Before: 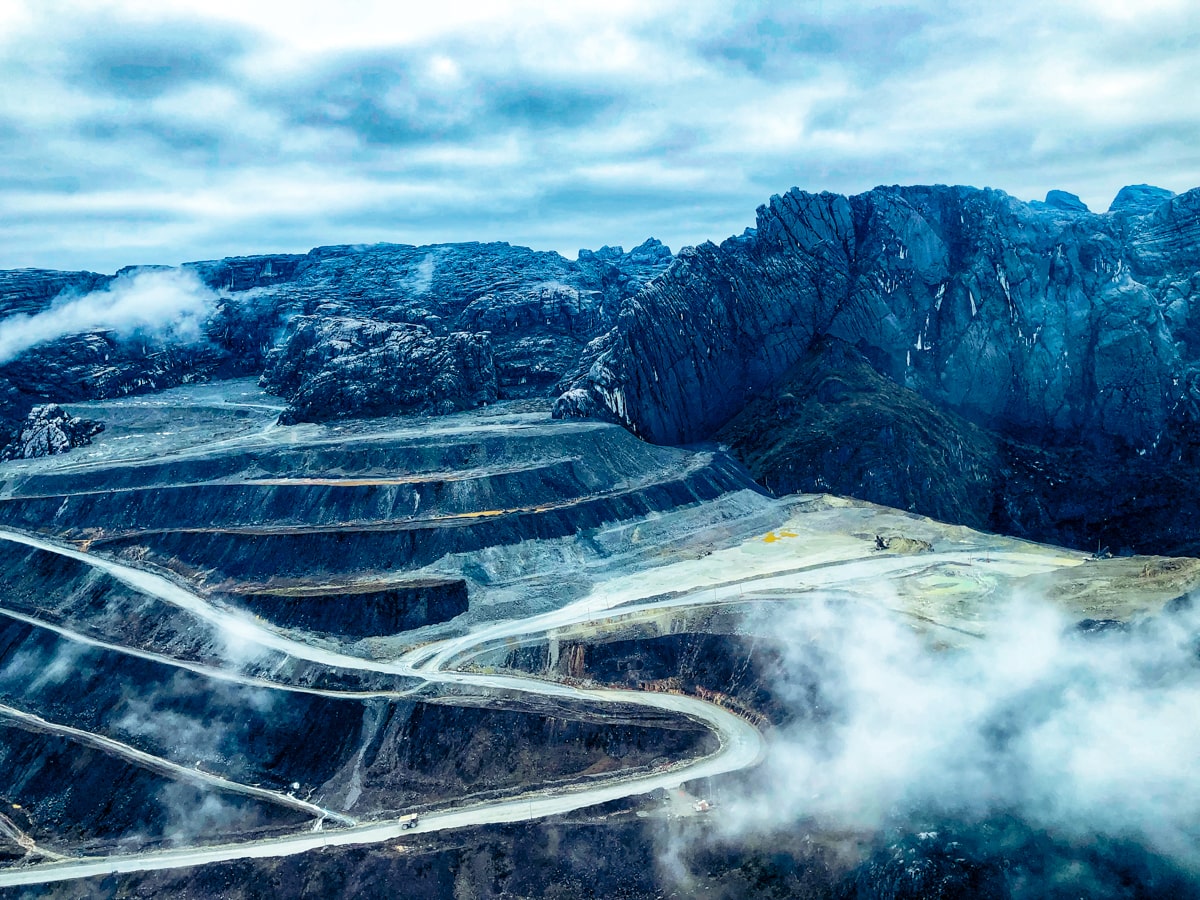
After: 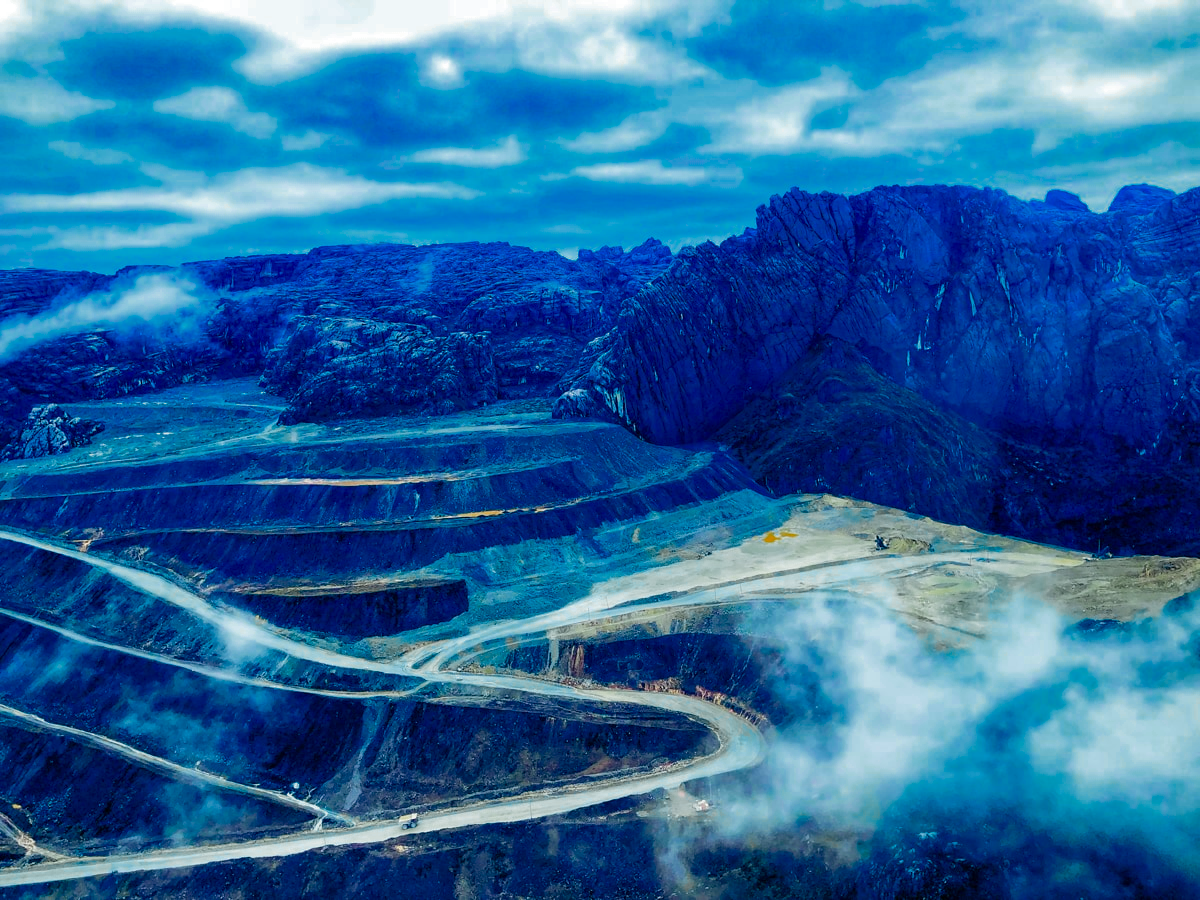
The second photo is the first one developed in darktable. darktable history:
shadows and highlights: radius 125.46, shadows 30.51, highlights -30.51, low approximation 0.01, soften with gaussian
color zones: curves: ch0 [(0, 0.553) (0.123, 0.58) (0.23, 0.419) (0.468, 0.155) (0.605, 0.132) (0.723, 0.063) (0.833, 0.172) (0.921, 0.468)]; ch1 [(0.025, 0.645) (0.229, 0.584) (0.326, 0.551) (0.537, 0.446) (0.599, 0.911) (0.708, 1) (0.805, 0.944)]; ch2 [(0.086, 0.468) (0.254, 0.464) (0.638, 0.564) (0.702, 0.592) (0.768, 0.564)]
